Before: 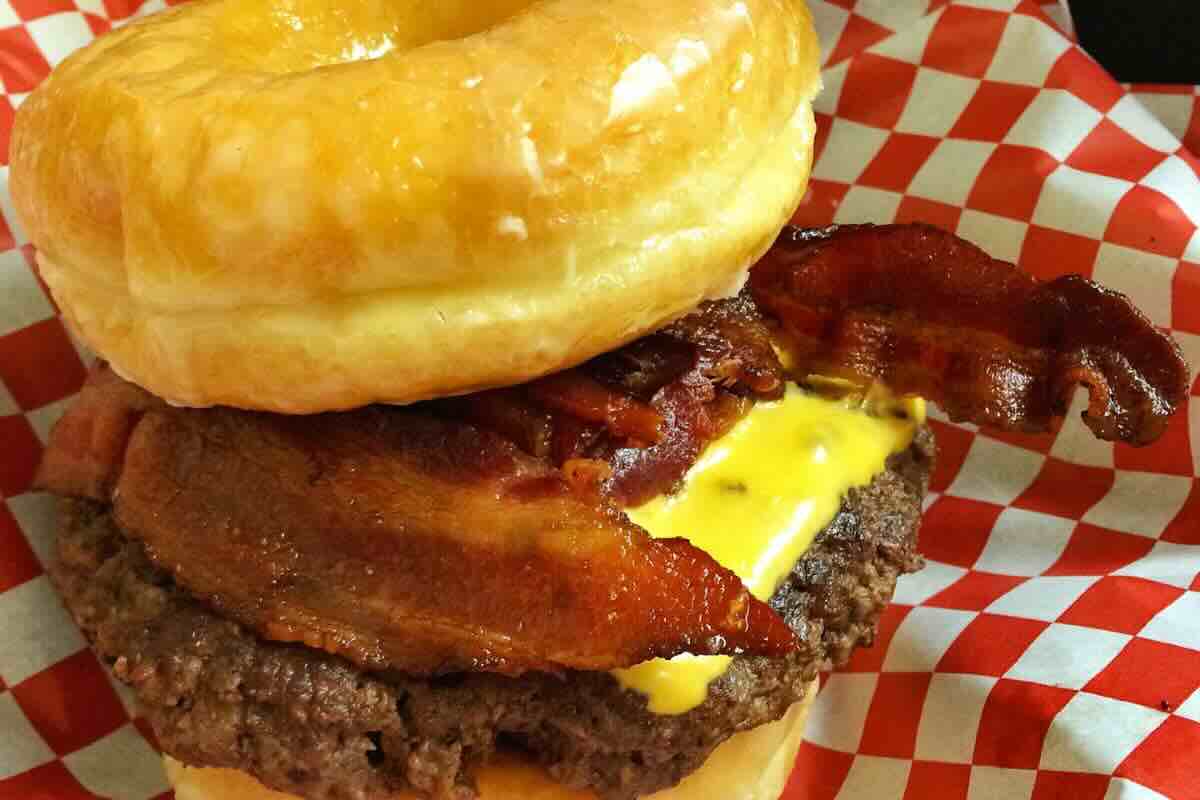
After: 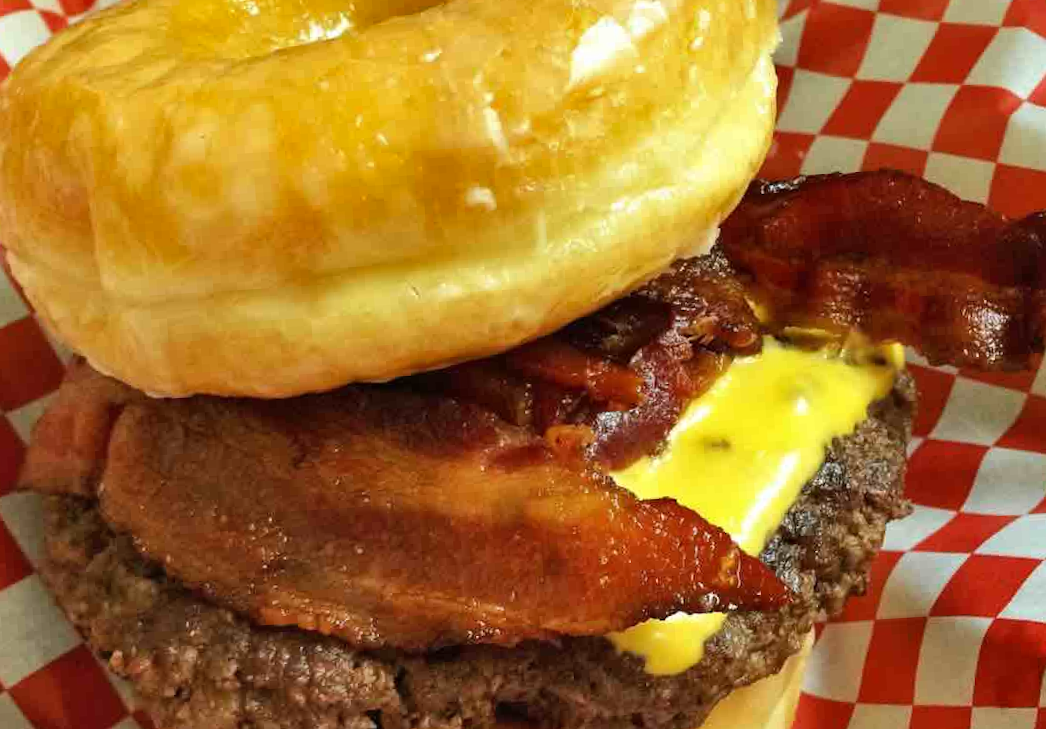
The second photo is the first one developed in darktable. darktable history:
shadows and highlights: shadows 49, highlights -41, soften with gaussian
crop: right 9.509%, bottom 0.031%
rotate and perspective: rotation -3.52°, crop left 0.036, crop right 0.964, crop top 0.081, crop bottom 0.919
